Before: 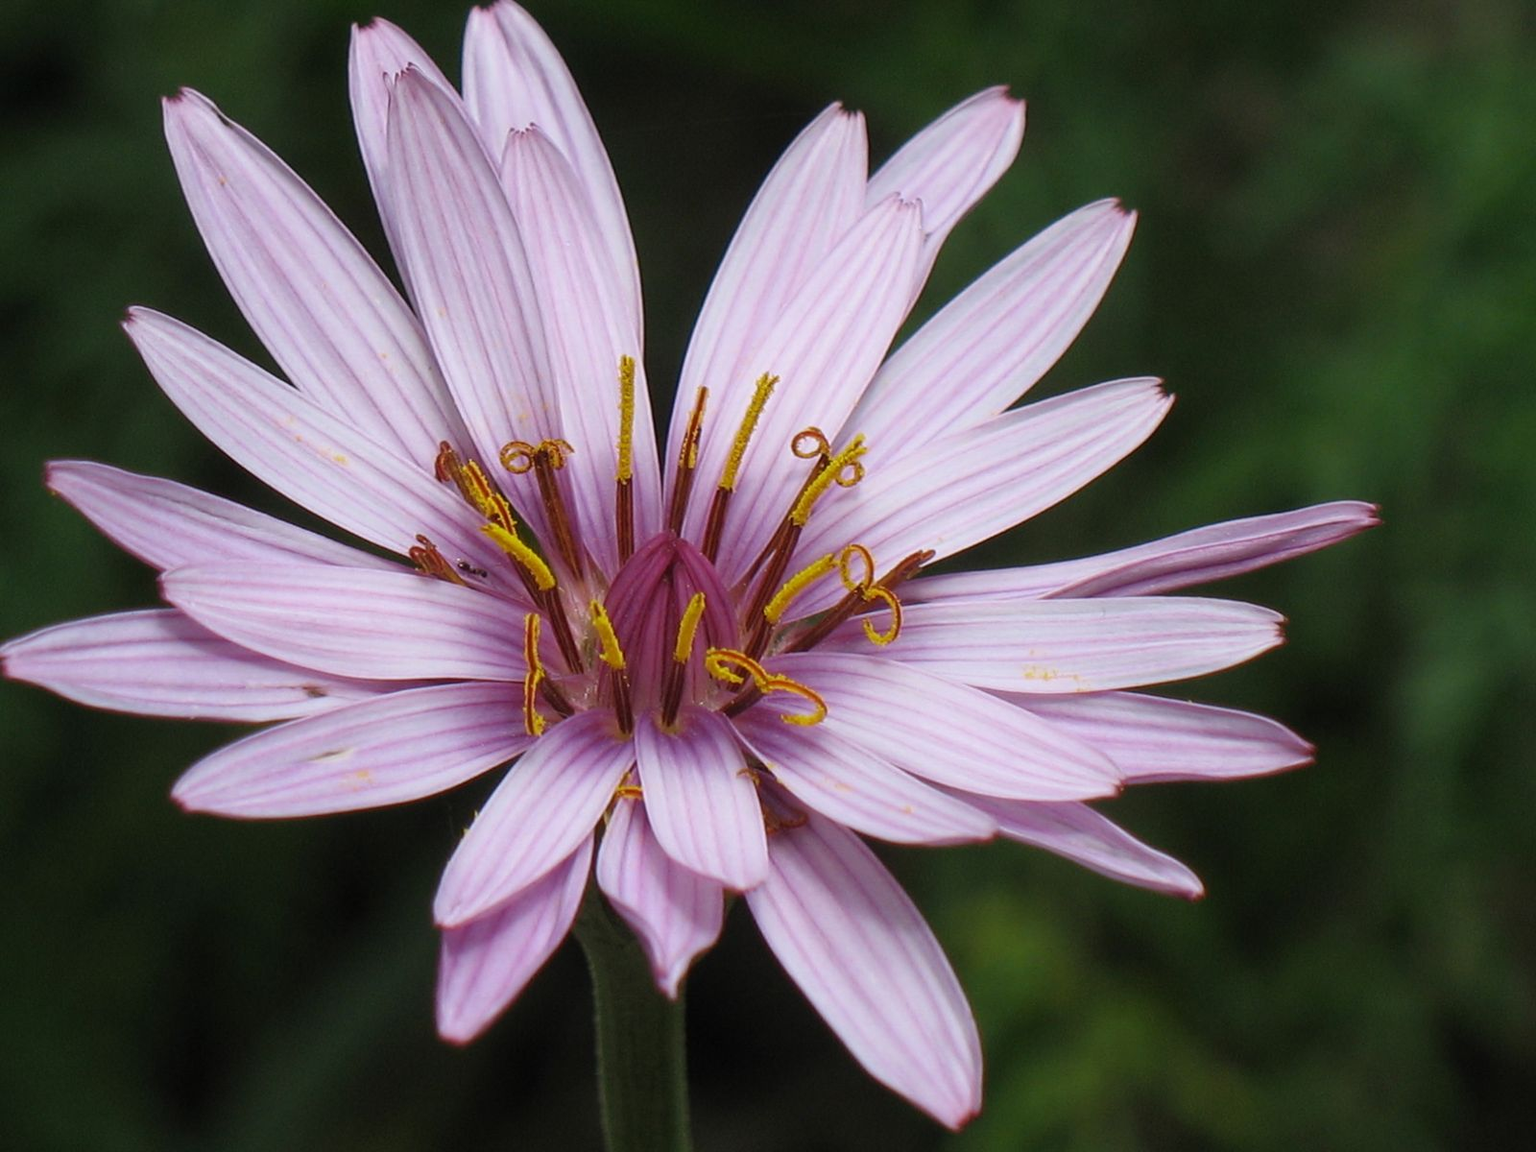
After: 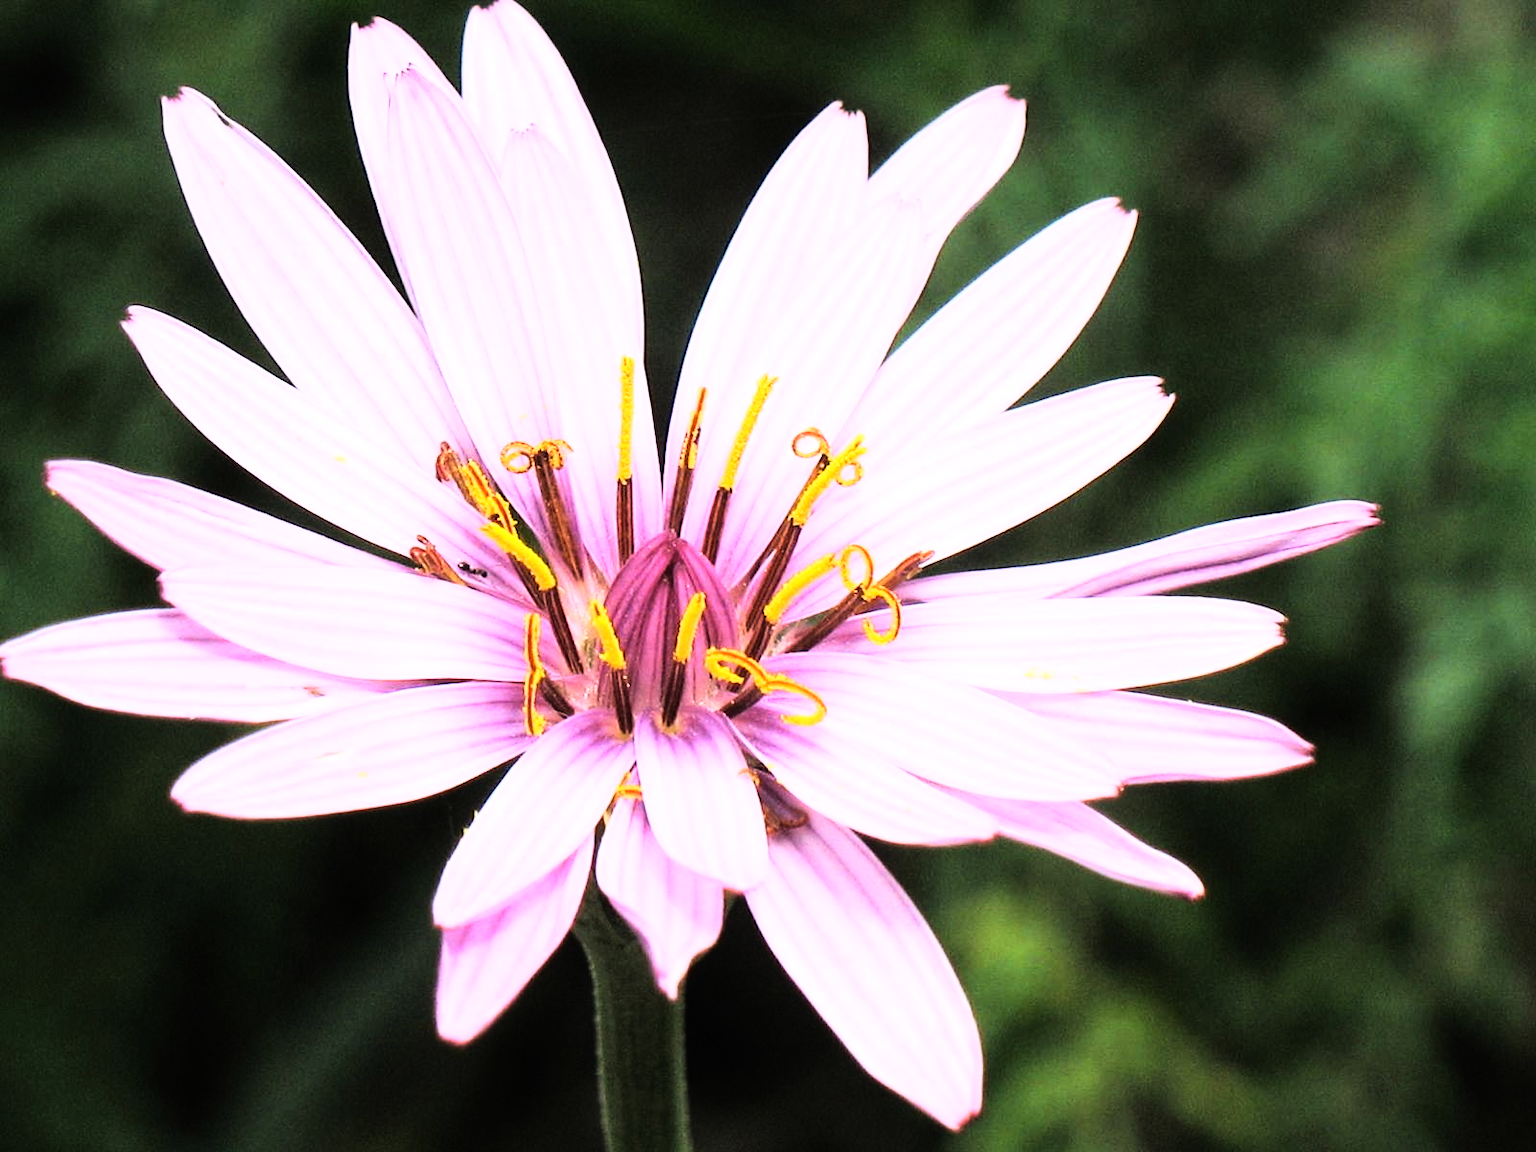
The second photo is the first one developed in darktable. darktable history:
exposure: black level correction 0, exposure 0.9 EV, compensate highlight preservation false
rgb curve: curves: ch0 [(0, 0) (0.21, 0.15) (0.24, 0.21) (0.5, 0.75) (0.75, 0.96) (0.89, 0.99) (1, 1)]; ch1 [(0, 0.02) (0.21, 0.13) (0.25, 0.2) (0.5, 0.67) (0.75, 0.9) (0.89, 0.97) (1, 1)]; ch2 [(0, 0.02) (0.21, 0.13) (0.25, 0.2) (0.5, 0.67) (0.75, 0.9) (0.89, 0.97) (1, 1)], compensate middle gray true
